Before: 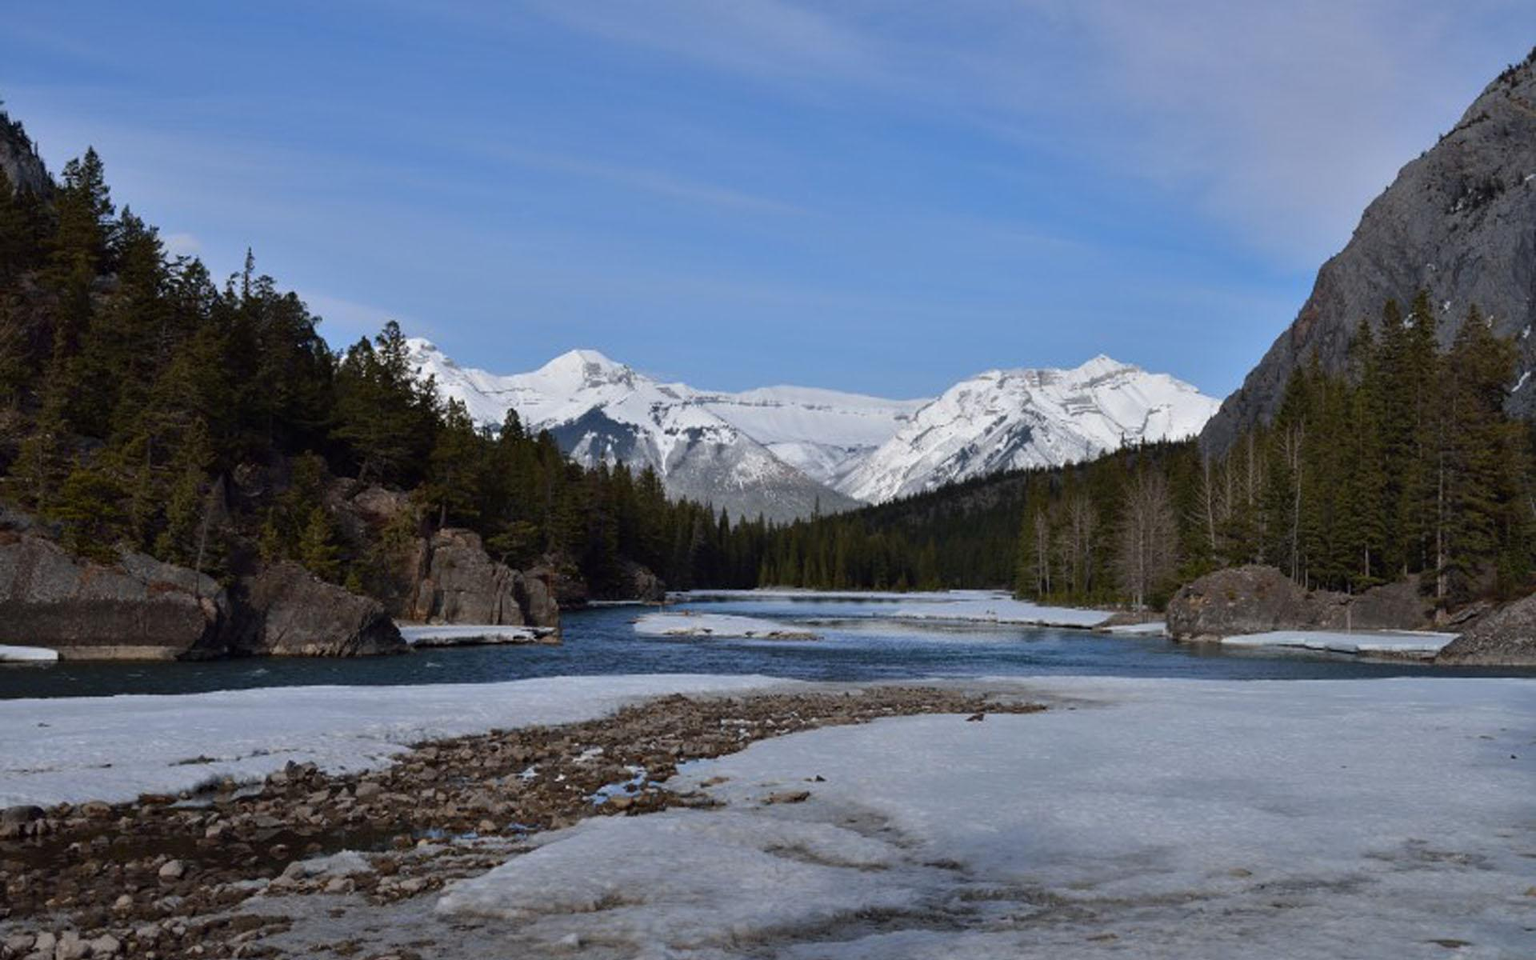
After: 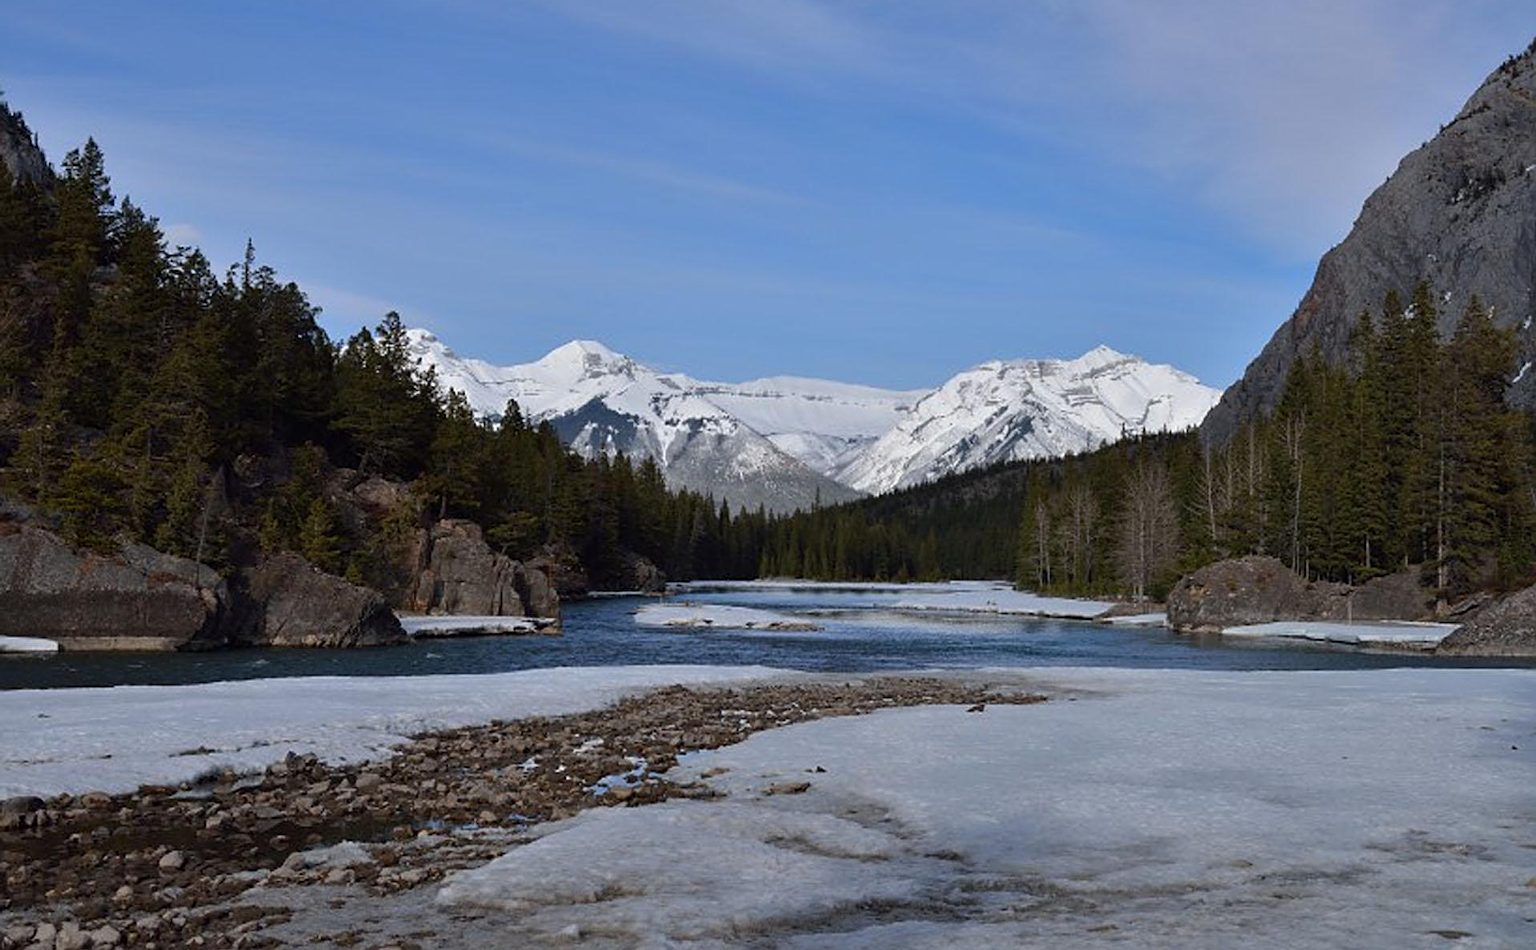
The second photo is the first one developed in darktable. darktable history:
sharpen: on, module defaults
crop: top 1.049%, right 0.001%
